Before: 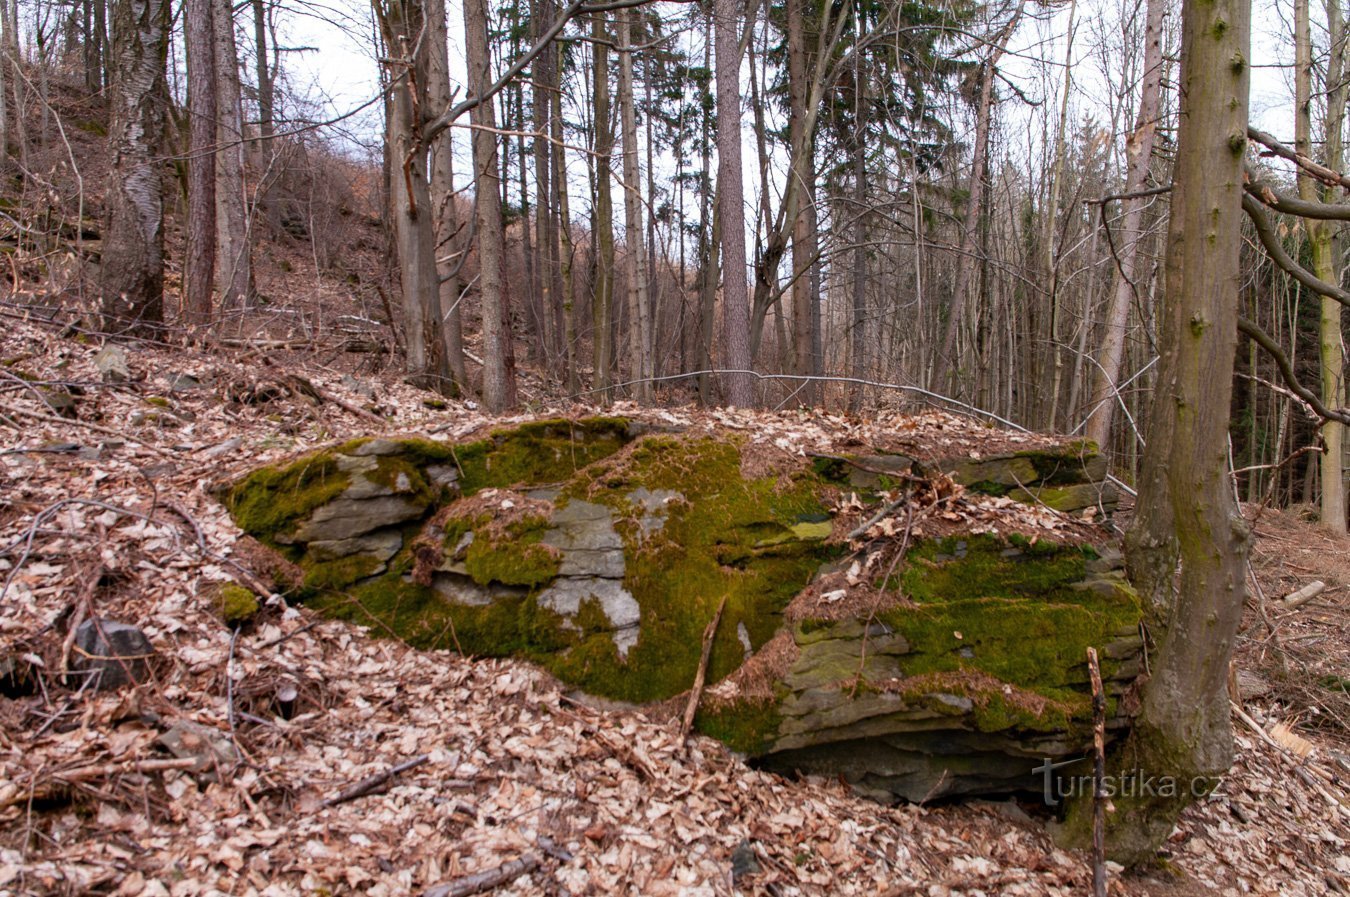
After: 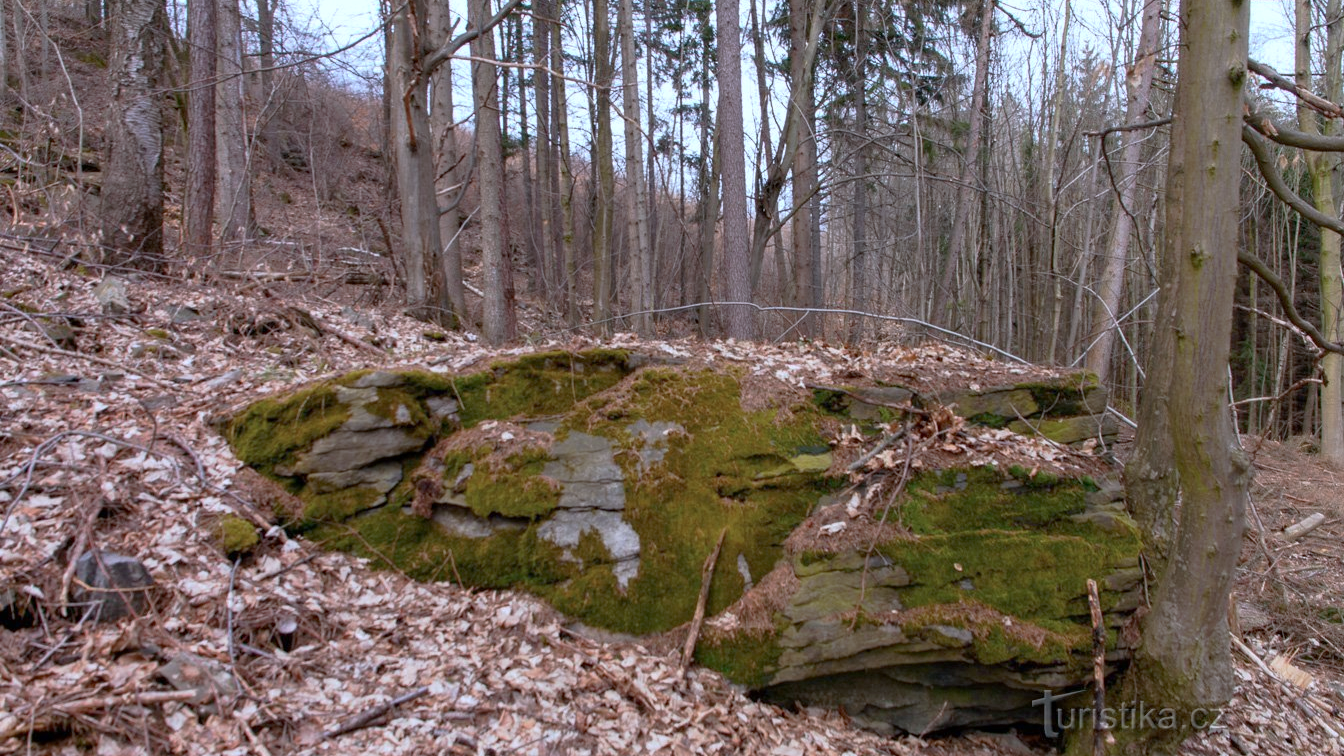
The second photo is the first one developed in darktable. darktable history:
tone curve: curves: ch0 [(0, 0) (0.003, 0.005) (0.011, 0.016) (0.025, 0.036) (0.044, 0.071) (0.069, 0.112) (0.1, 0.149) (0.136, 0.187) (0.177, 0.228) (0.224, 0.272) (0.277, 0.32) (0.335, 0.374) (0.399, 0.429) (0.468, 0.479) (0.543, 0.538) (0.623, 0.609) (0.709, 0.697) (0.801, 0.789) (0.898, 0.876) (1, 1)], preserve colors none
crop: top 7.625%, bottom 8.027%
color calibration: x 0.37, y 0.382, temperature 4313.32 K
